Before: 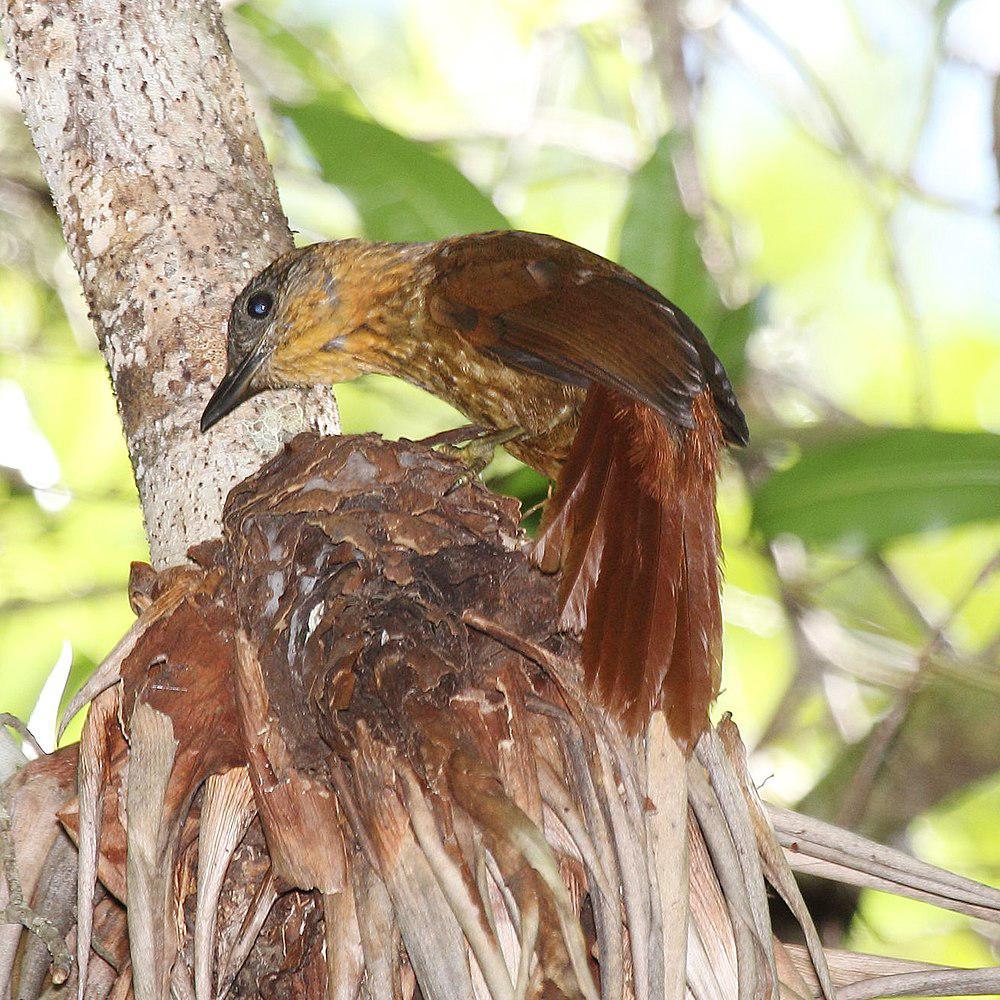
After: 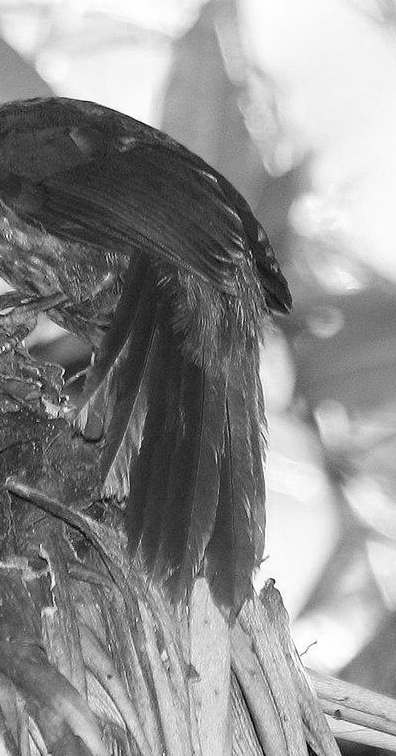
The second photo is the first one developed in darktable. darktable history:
crop: left 45.721%, top 13.393%, right 14.118%, bottom 10.01%
monochrome: on, module defaults
